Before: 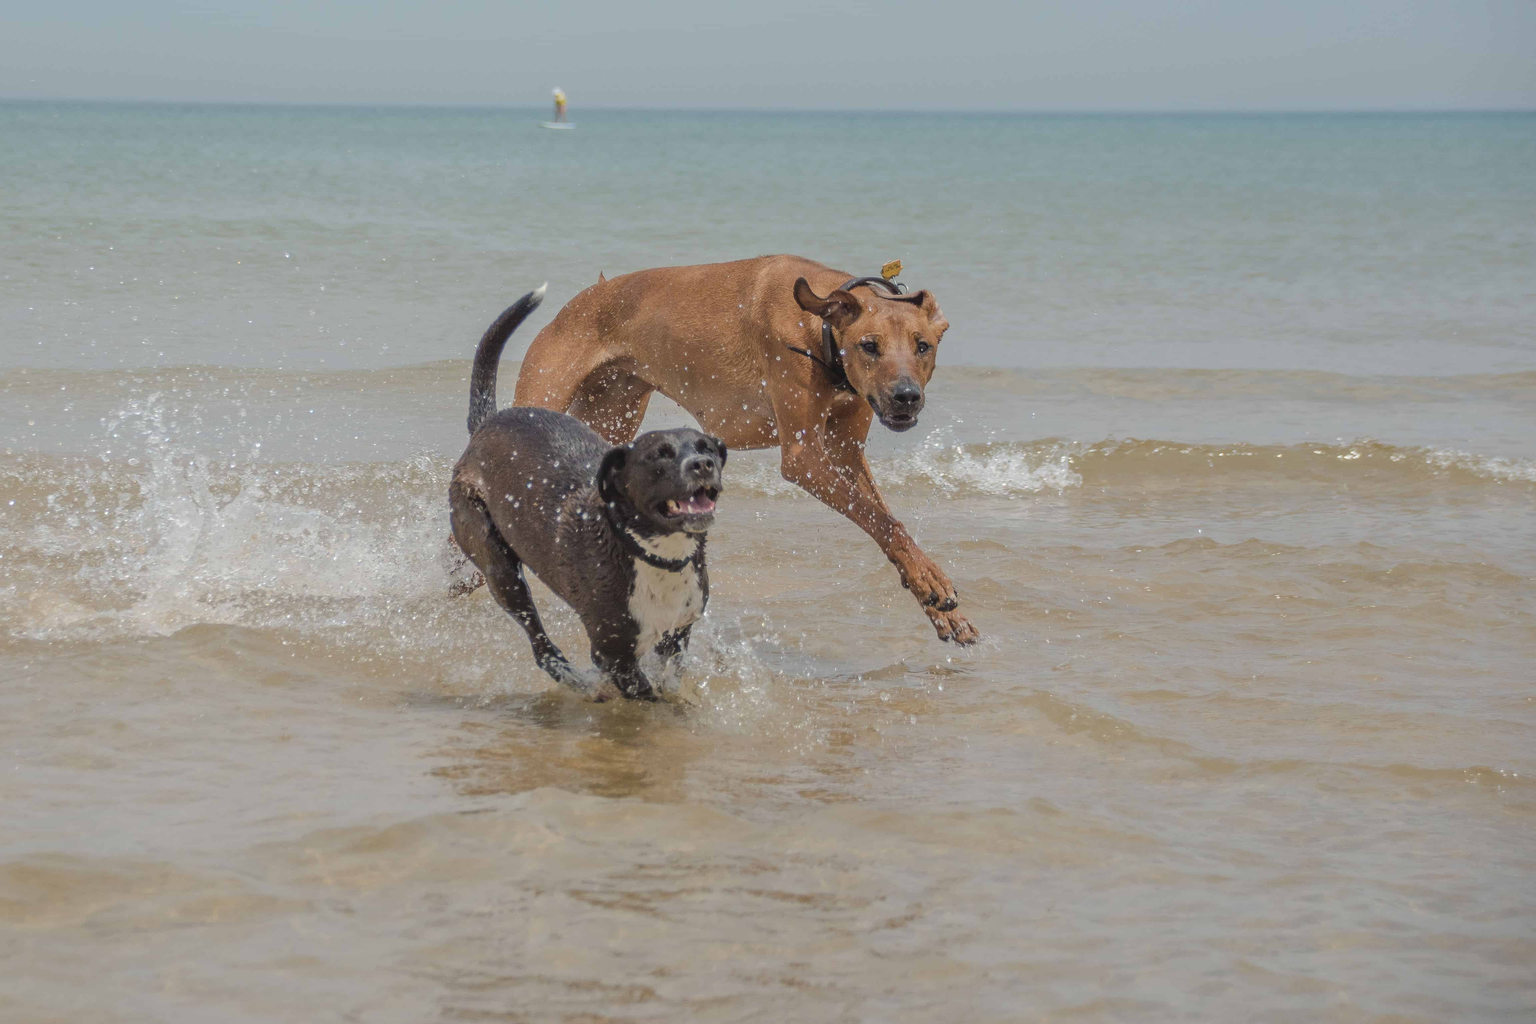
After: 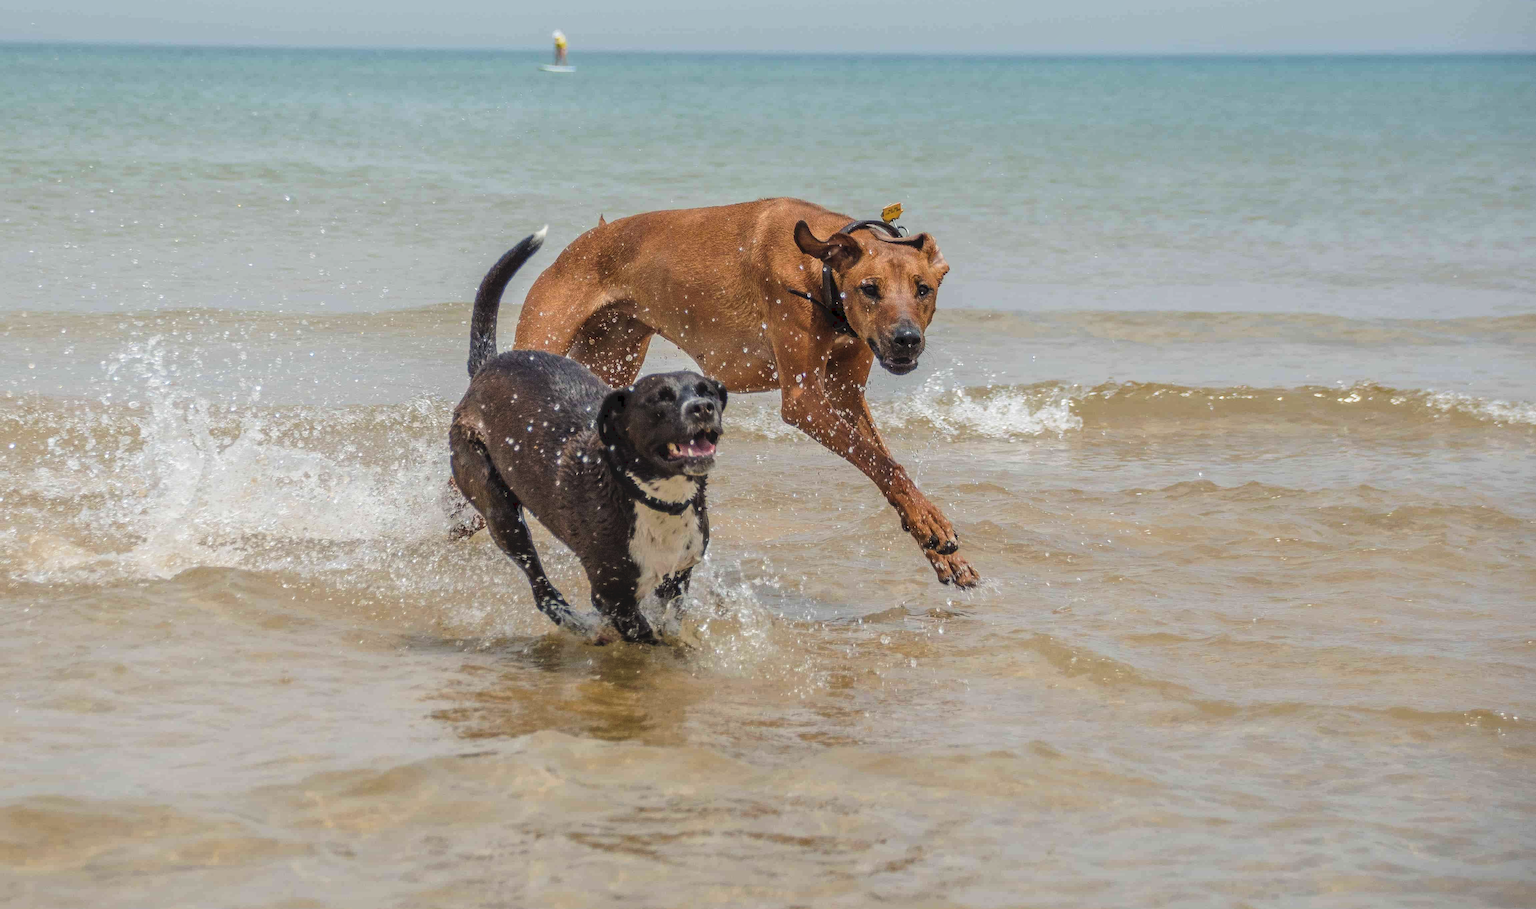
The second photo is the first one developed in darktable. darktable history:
exposure: black level correction 0.009, exposure -0.159 EV, compensate highlight preservation false
crop and rotate: top 5.609%, bottom 5.609%
tone curve: curves: ch0 [(0, 0) (0.003, 0.063) (0.011, 0.063) (0.025, 0.063) (0.044, 0.066) (0.069, 0.071) (0.1, 0.09) (0.136, 0.116) (0.177, 0.144) (0.224, 0.192) (0.277, 0.246) (0.335, 0.311) (0.399, 0.399) (0.468, 0.49) (0.543, 0.589) (0.623, 0.709) (0.709, 0.827) (0.801, 0.918) (0.898, 0.969) (1, 1)], preserve colors none
local contrast: detail 110%
